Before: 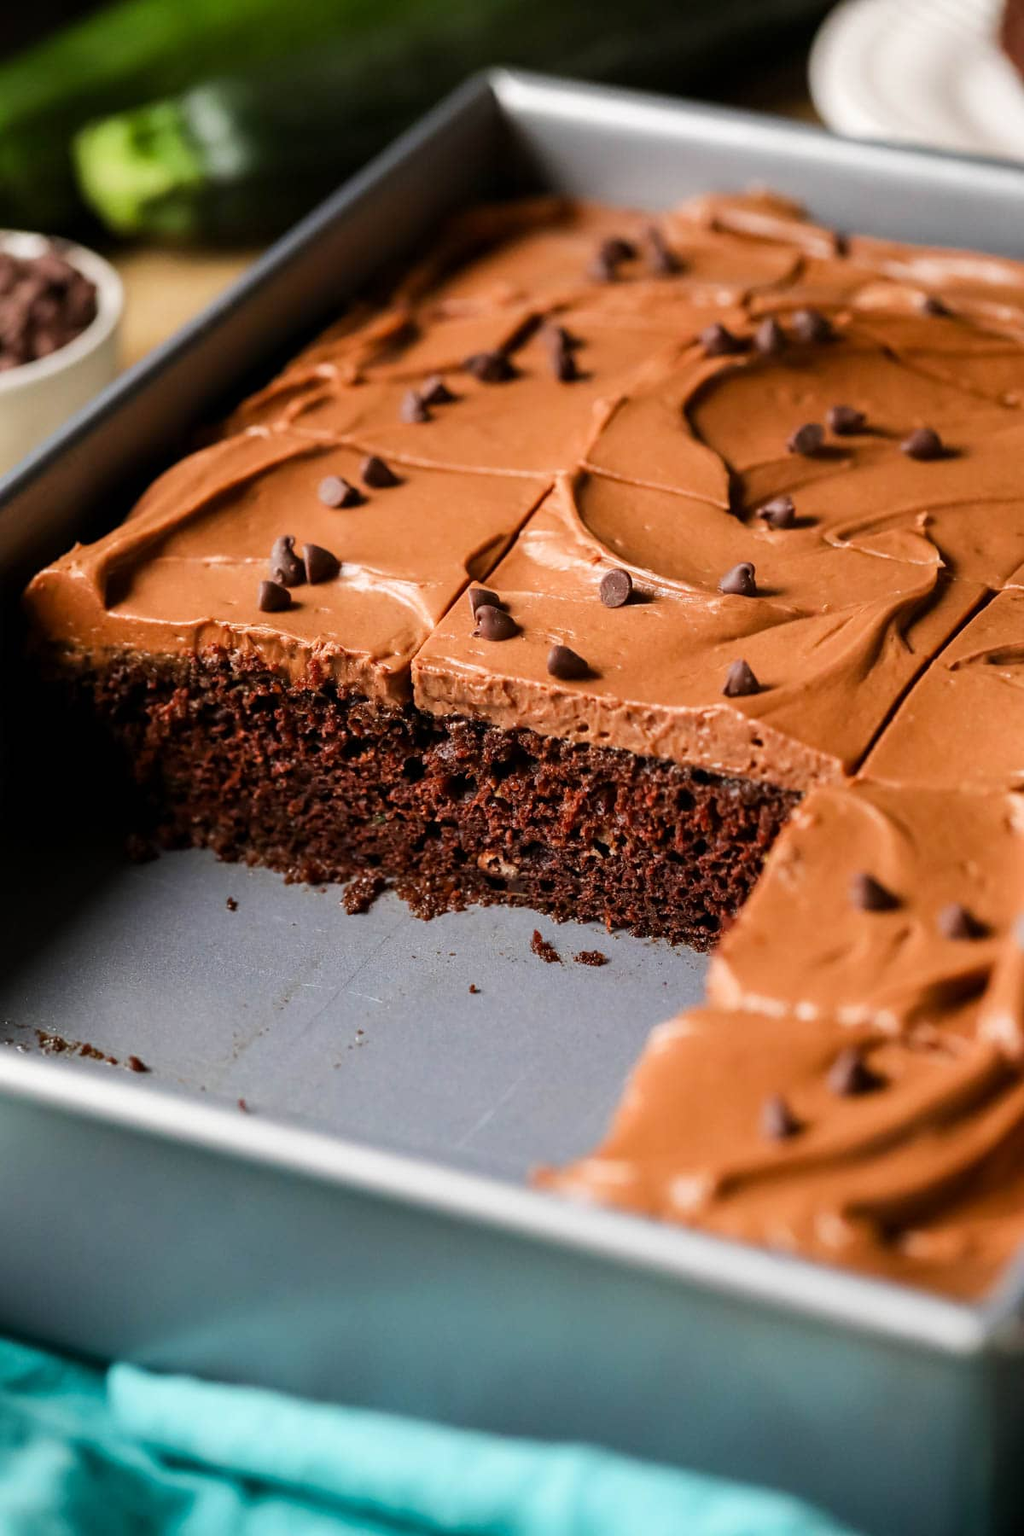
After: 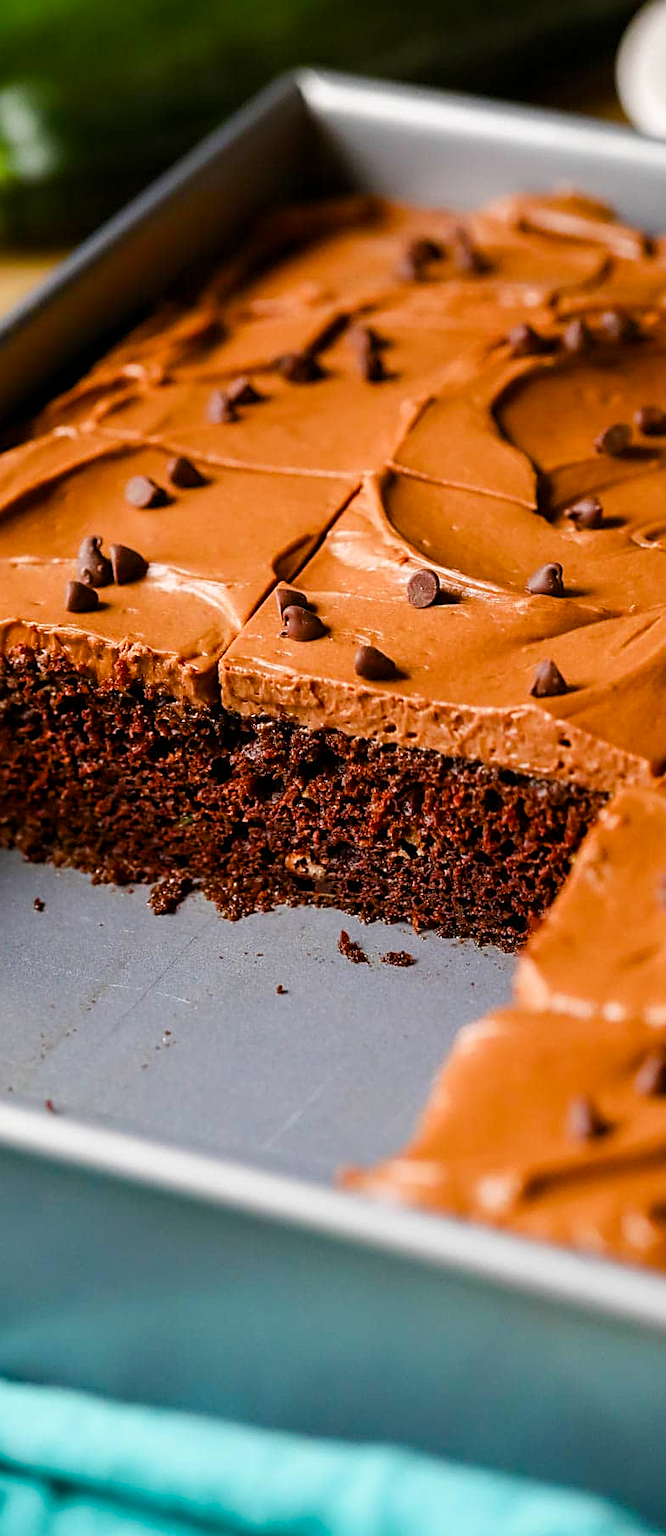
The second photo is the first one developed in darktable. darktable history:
crop and rotate: left 18.877%, right 16.005%
sharpen: on, module defaults
color balance rgb: perceptual saturation grading › global saturation 35.041%, perceptual saturation grading › highlights -29.863%, perceptual saturation grading › shadows 36.188%
